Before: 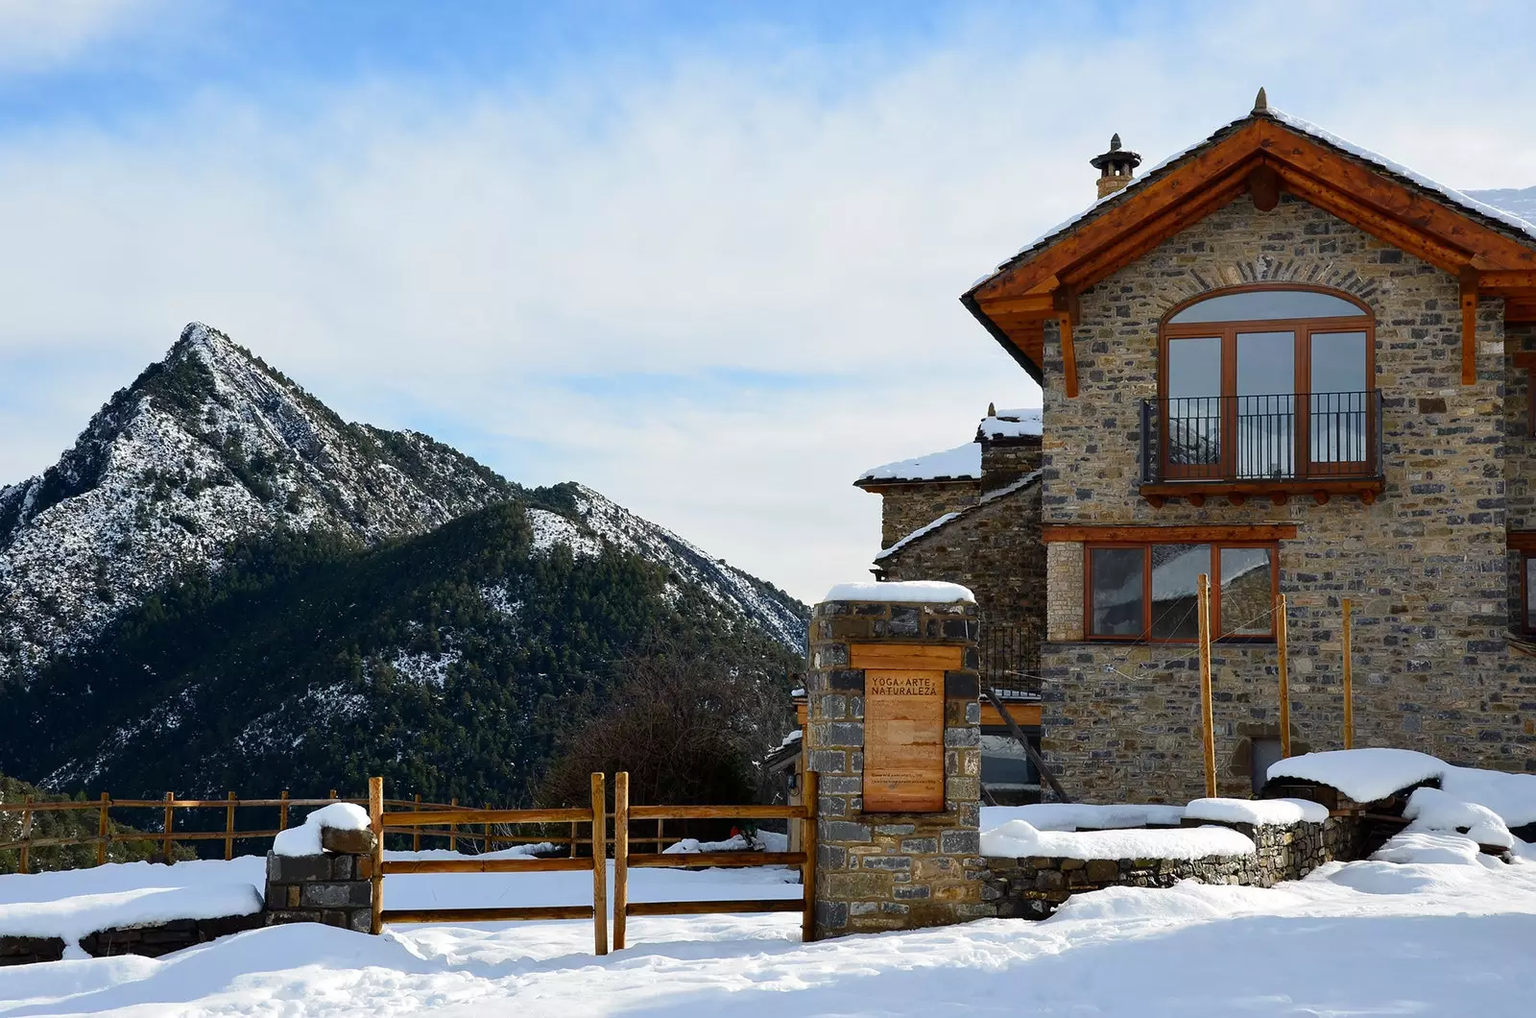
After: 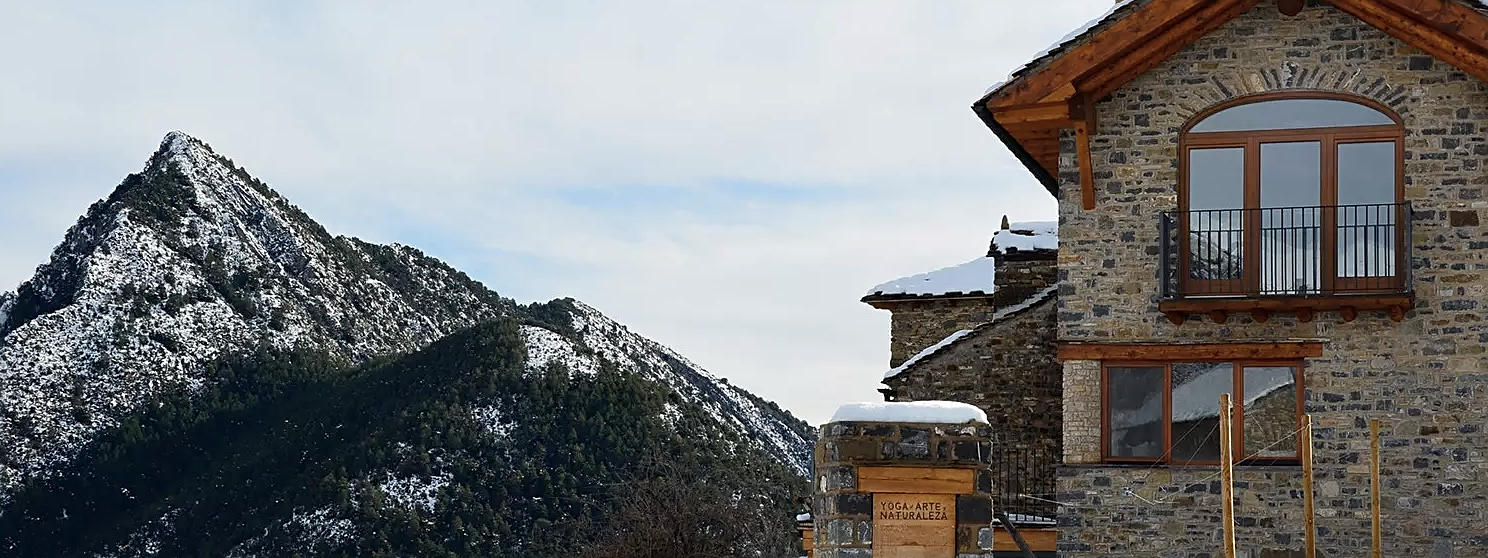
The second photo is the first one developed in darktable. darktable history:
sharpen: on, module defaults
color correction: highlights b* 0.043, saturation 0.813
crop: left 1.802%, top 19.262%, right 5.165%, bottom 28.058%
